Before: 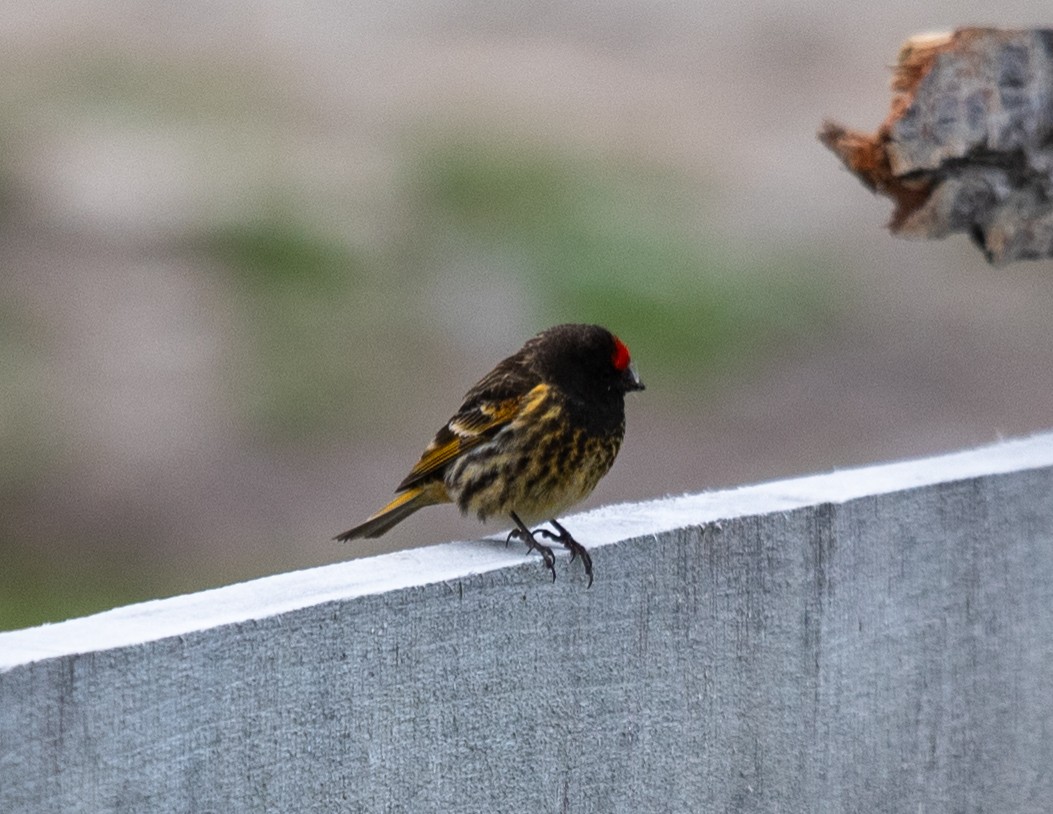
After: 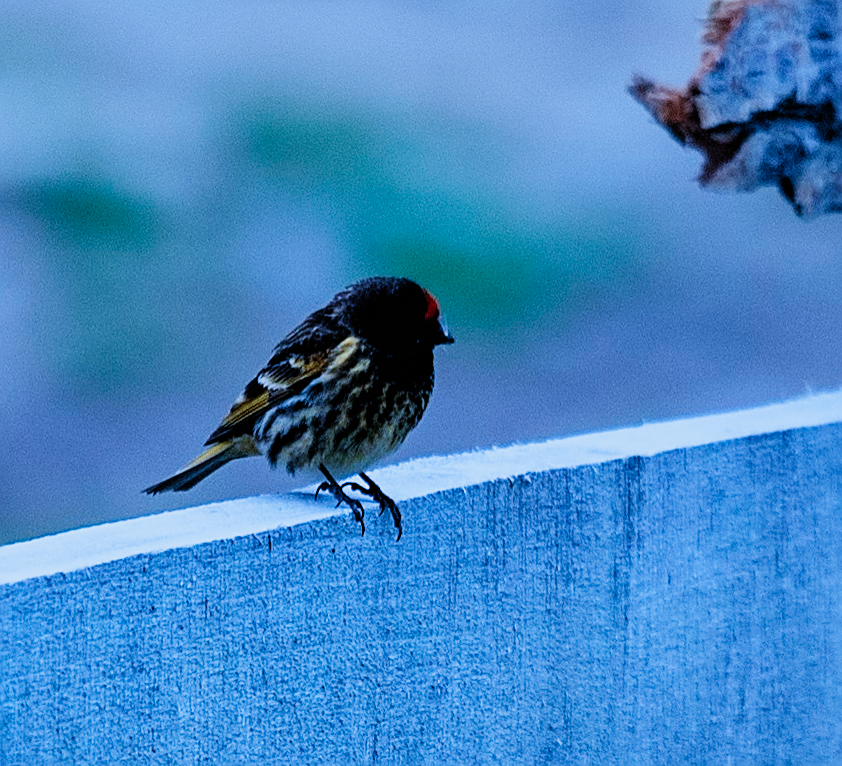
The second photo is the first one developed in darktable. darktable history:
color calibration: illuminant as shot in camera, x 0.464, y 0.42, temperature 2668.21 K
crop and rotate: left 18.191%, top 5.801%, right 1.838%
filmic rgb: black relative exposure -5.01 EV, white relative exposure 3.96 EV, hardness 2.88, contrast 1.19, preserve chrominance no, color science v4 (2020), contrast in shadows soft
sharpen: on, module defaults
shadows and highlights: shadows 36.47, highlights -27.31, soften with gaussian
